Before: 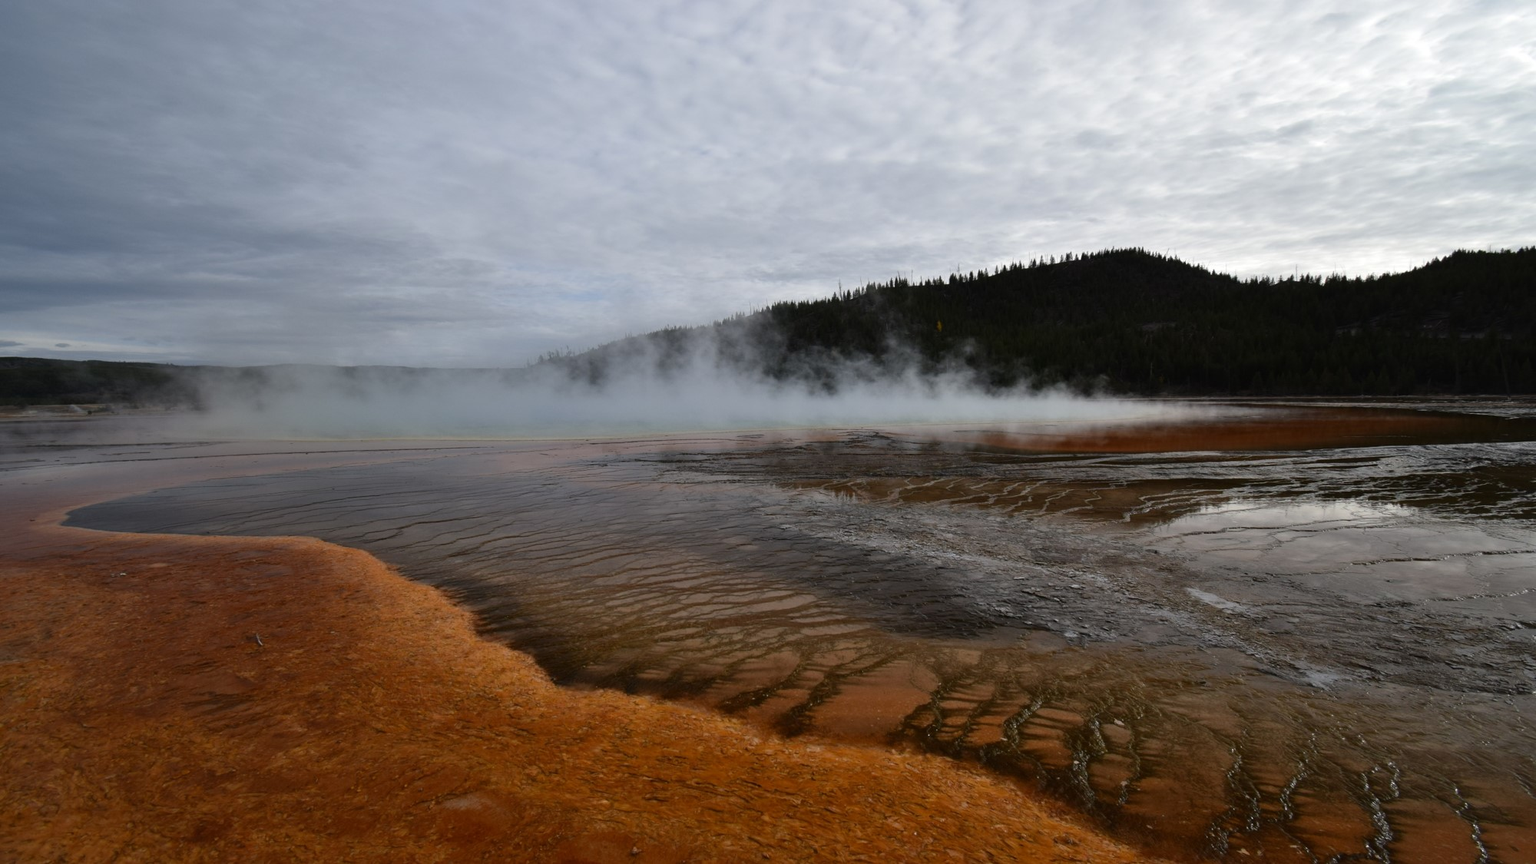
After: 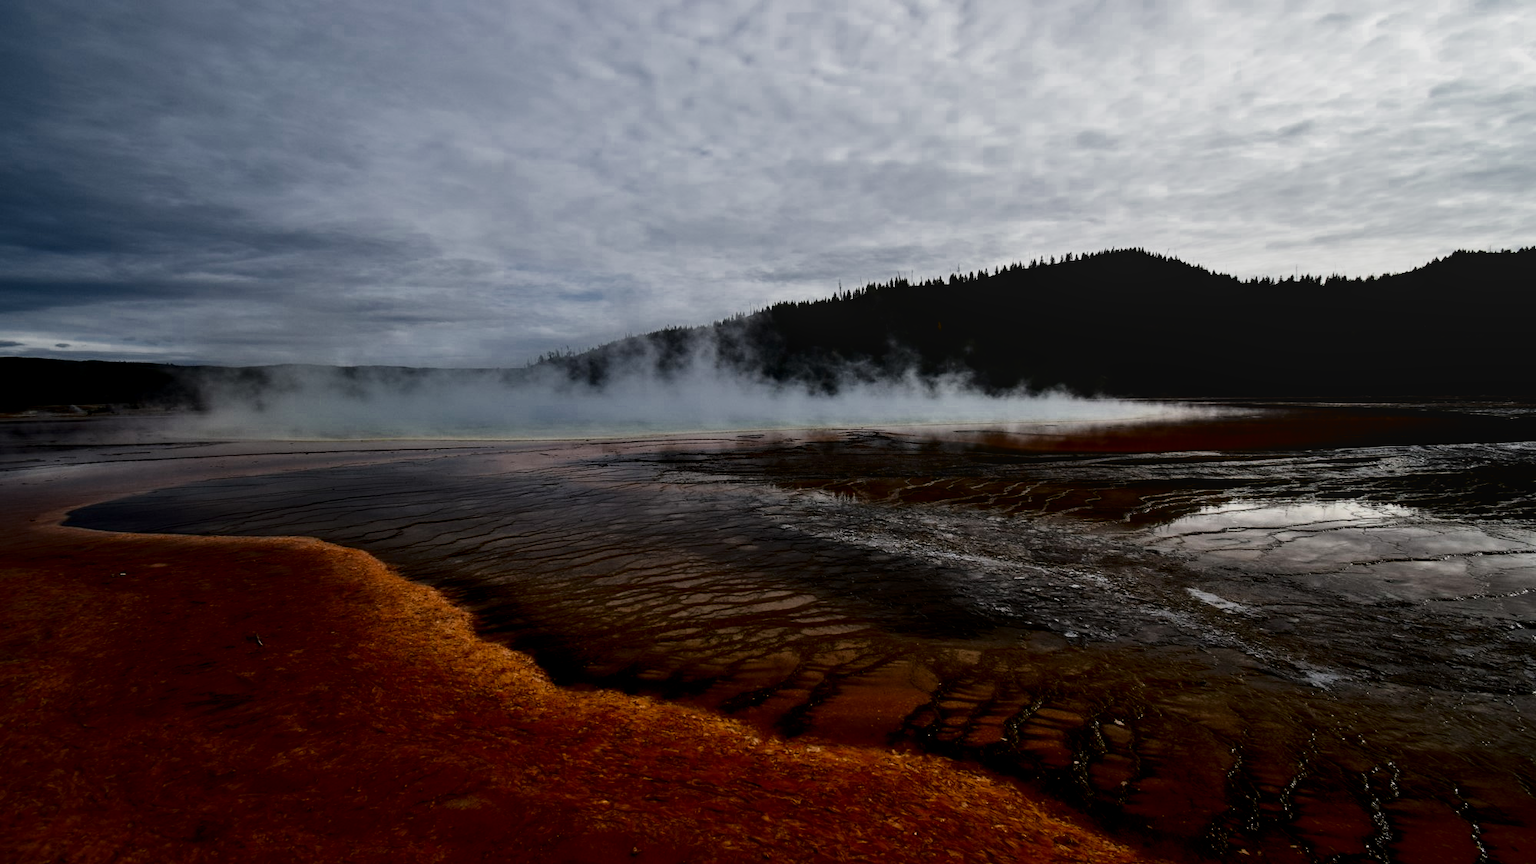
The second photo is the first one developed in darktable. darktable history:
contrast brightness saturation: contrast 0.223, brightness -0.192, saturation 0.234
local contrast: on, module defaults
color zones: curves: ch0 [(0, 0.497) (0.143, 0.5) (0.286, 0.5) (0.429, 0.483) (0.571, 0.116) (0.714, -0.006) (0.857, 0.28) (1, 0.497)]
filmic rgb: black relative exposure -5.04 EV, white relative exposure 3.97 EV, hardness 2.9, contrast 1.403, highlights saturation mix -29.26%, contrast in shadows safe
